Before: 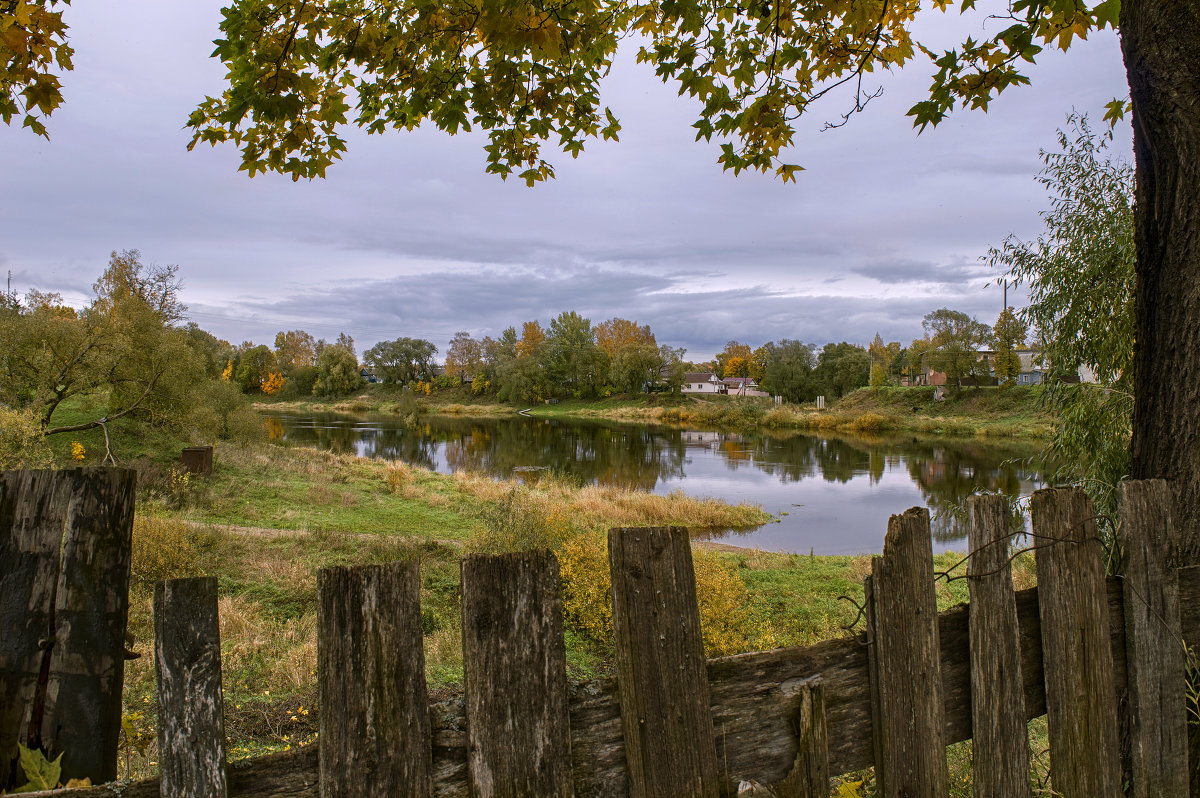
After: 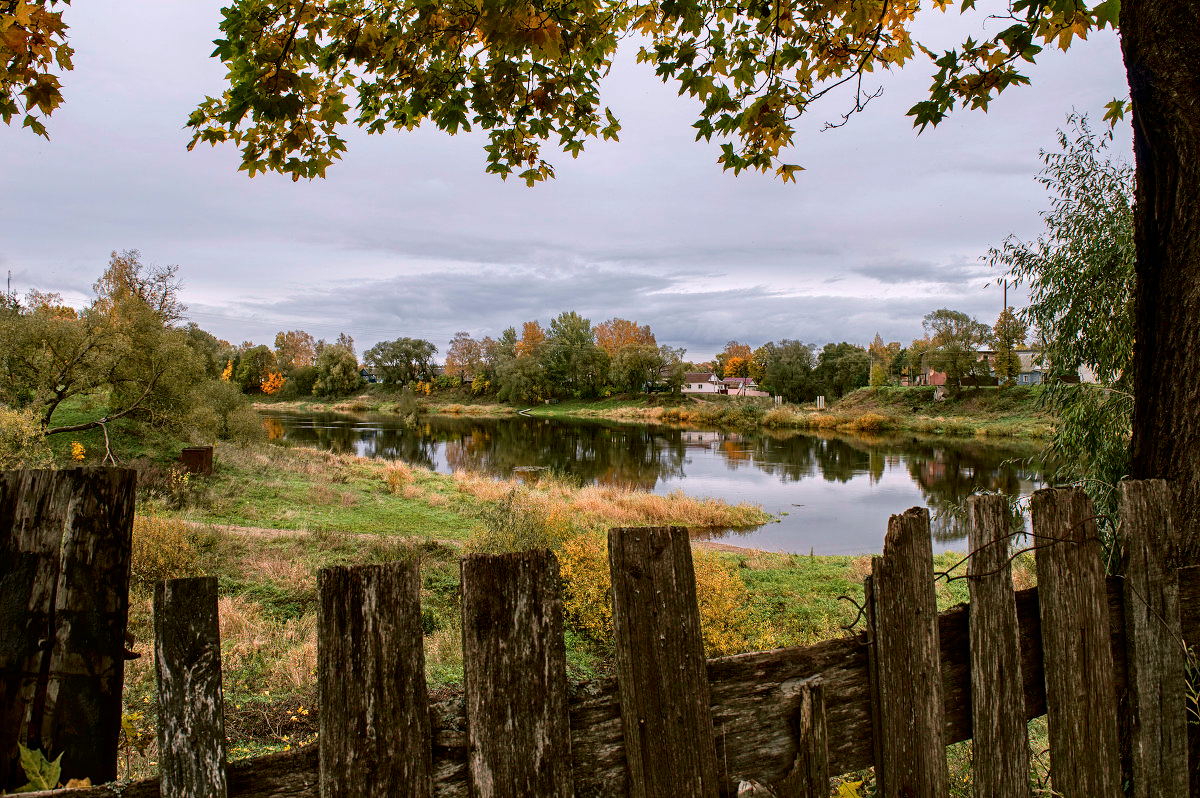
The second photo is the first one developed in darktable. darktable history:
tone curve: curves: ch0 [(0.003, 0) (0.066, 0.023) (0.149, 0.094) (0.264, 0.238) (0.395, 0.421) (0.517, 0.56) (0.688, 0.743) (0.813, 0.846) (1, 1)]; ch1 [(0, 0) (0.164, 0.115) (0.337, 0.332) (0.39, 0.398) (0.464, 0.461) (0.501, 0.5) (0.507, 0.503) (0.534, 0.537) (0.577, 0.59) (0.652, 0.681) (0.733, 0.749) (0.811, 0.796) (1, 1)]; ch2 [(0, 0) (0.337, 0.382) (0.464, 0.476) (0.501, 0.502) (0.527, 0.54) (0.551, 0.565) (0.6, 0.59) (0.687, 0.675) (1, 1)], color space Lab, independent channels, preserve colors none
contrast brightness saturation: contrast 0.07
